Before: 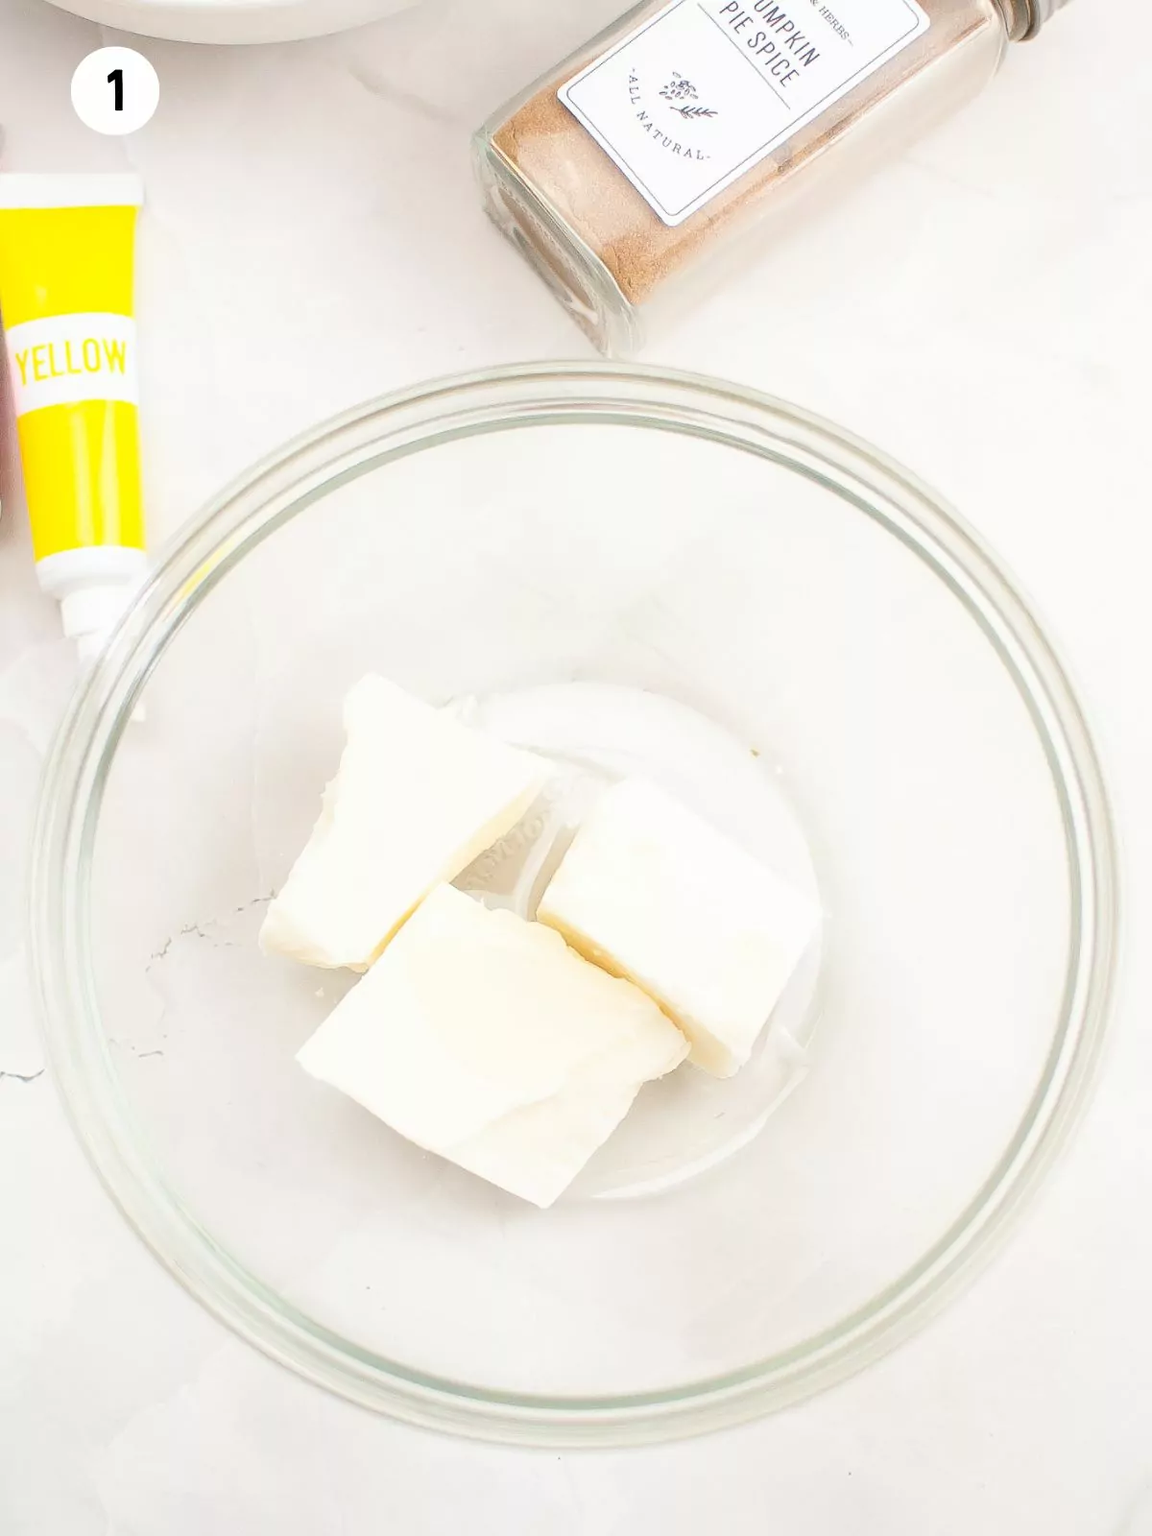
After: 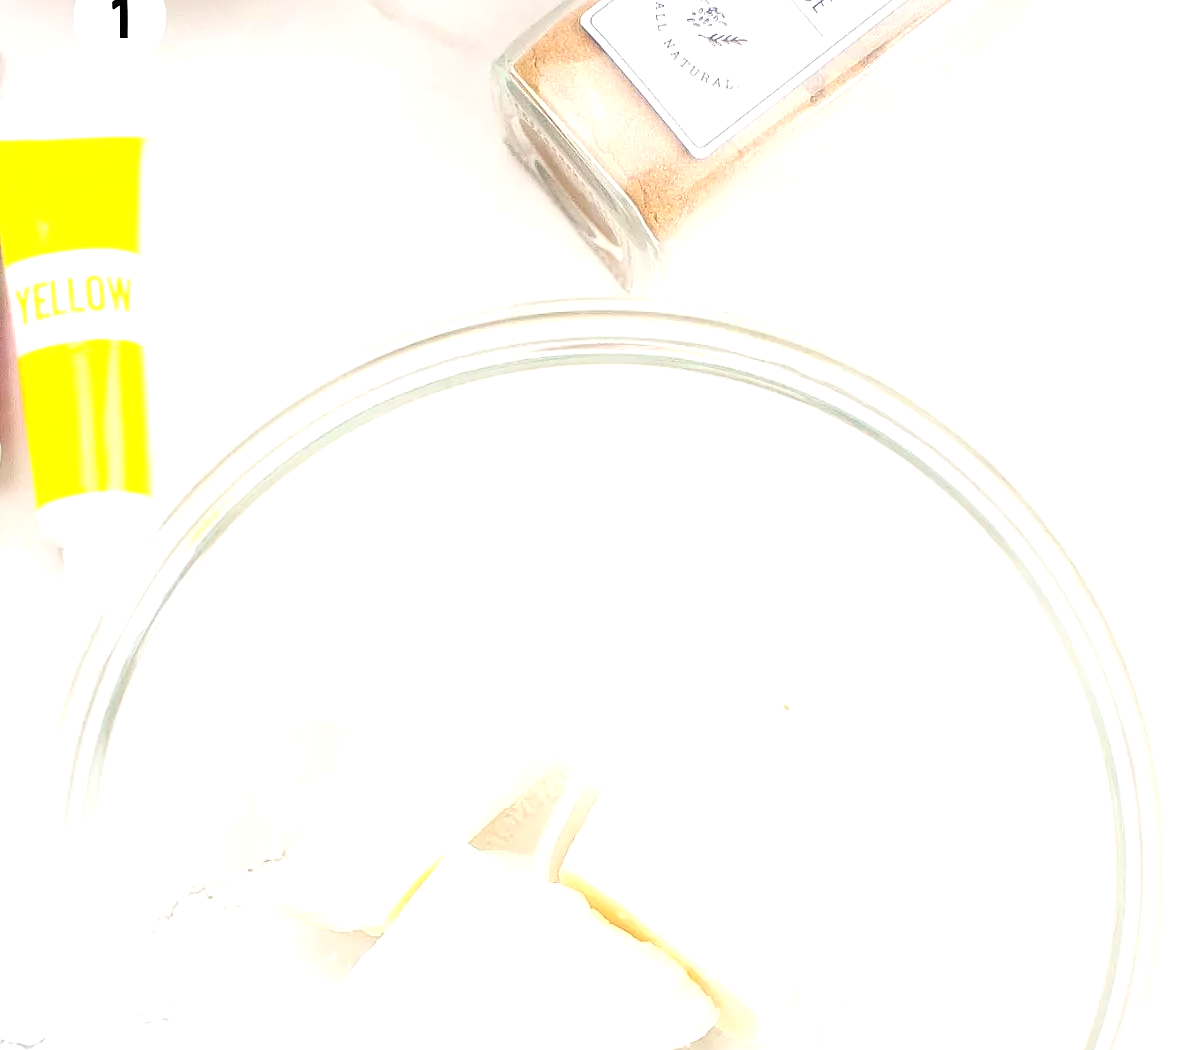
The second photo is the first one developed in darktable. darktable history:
tone equalizer: on, module defaults
crop and rotate: top 4.848%, bottom 29.503%
sharpen: amount 0.2
exposure: exposure 0.559 EV, compensate highlight preservation false
